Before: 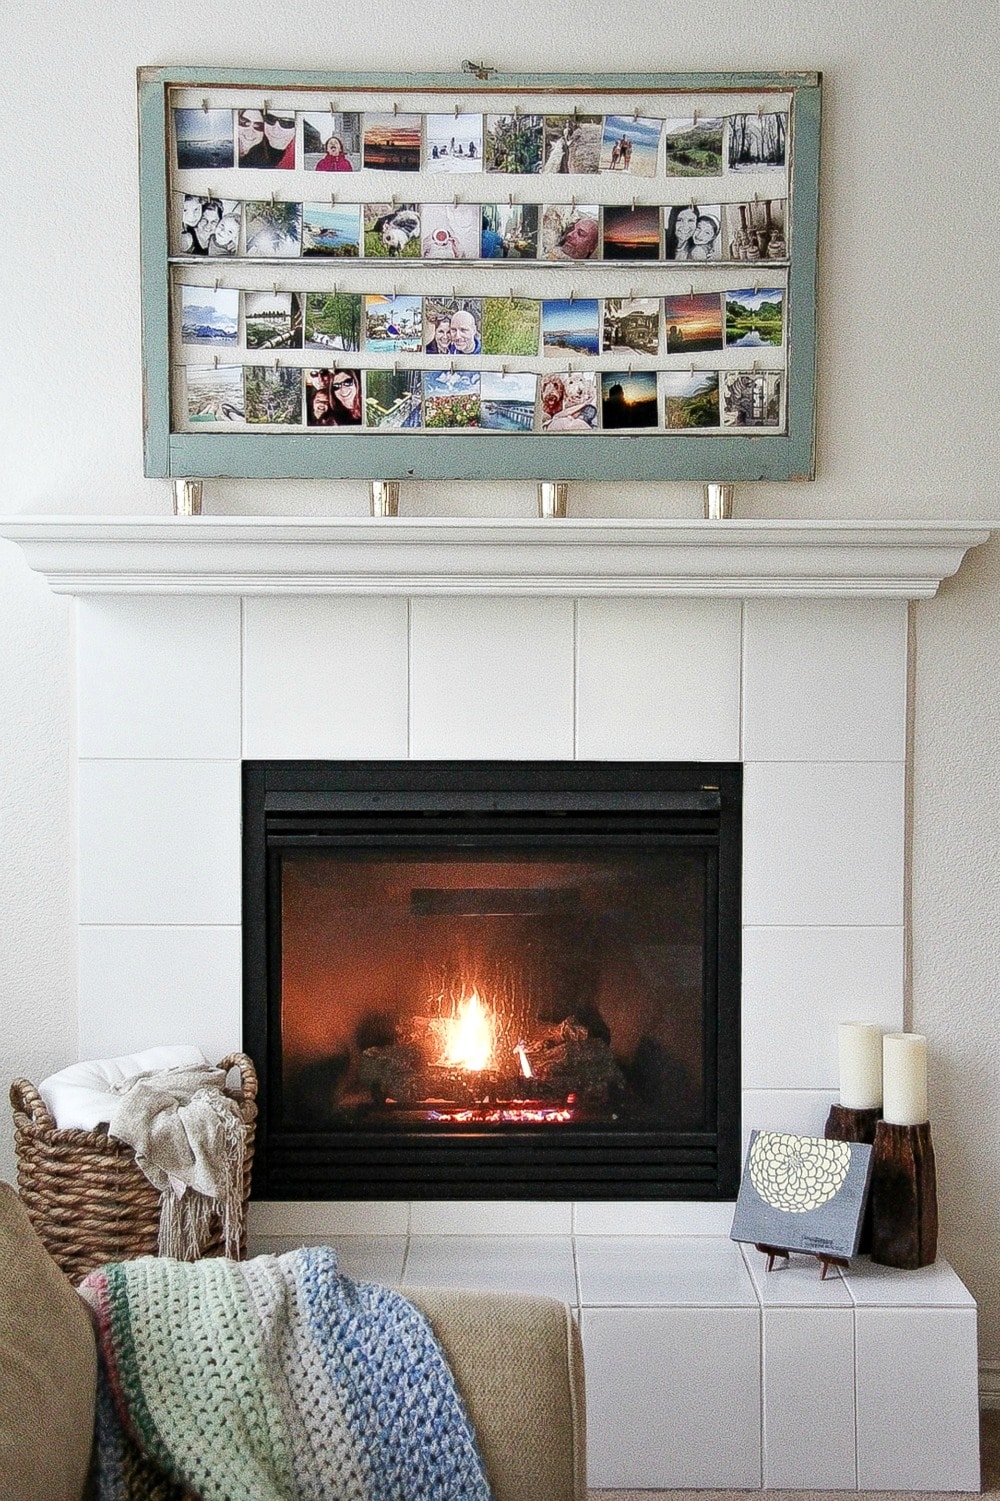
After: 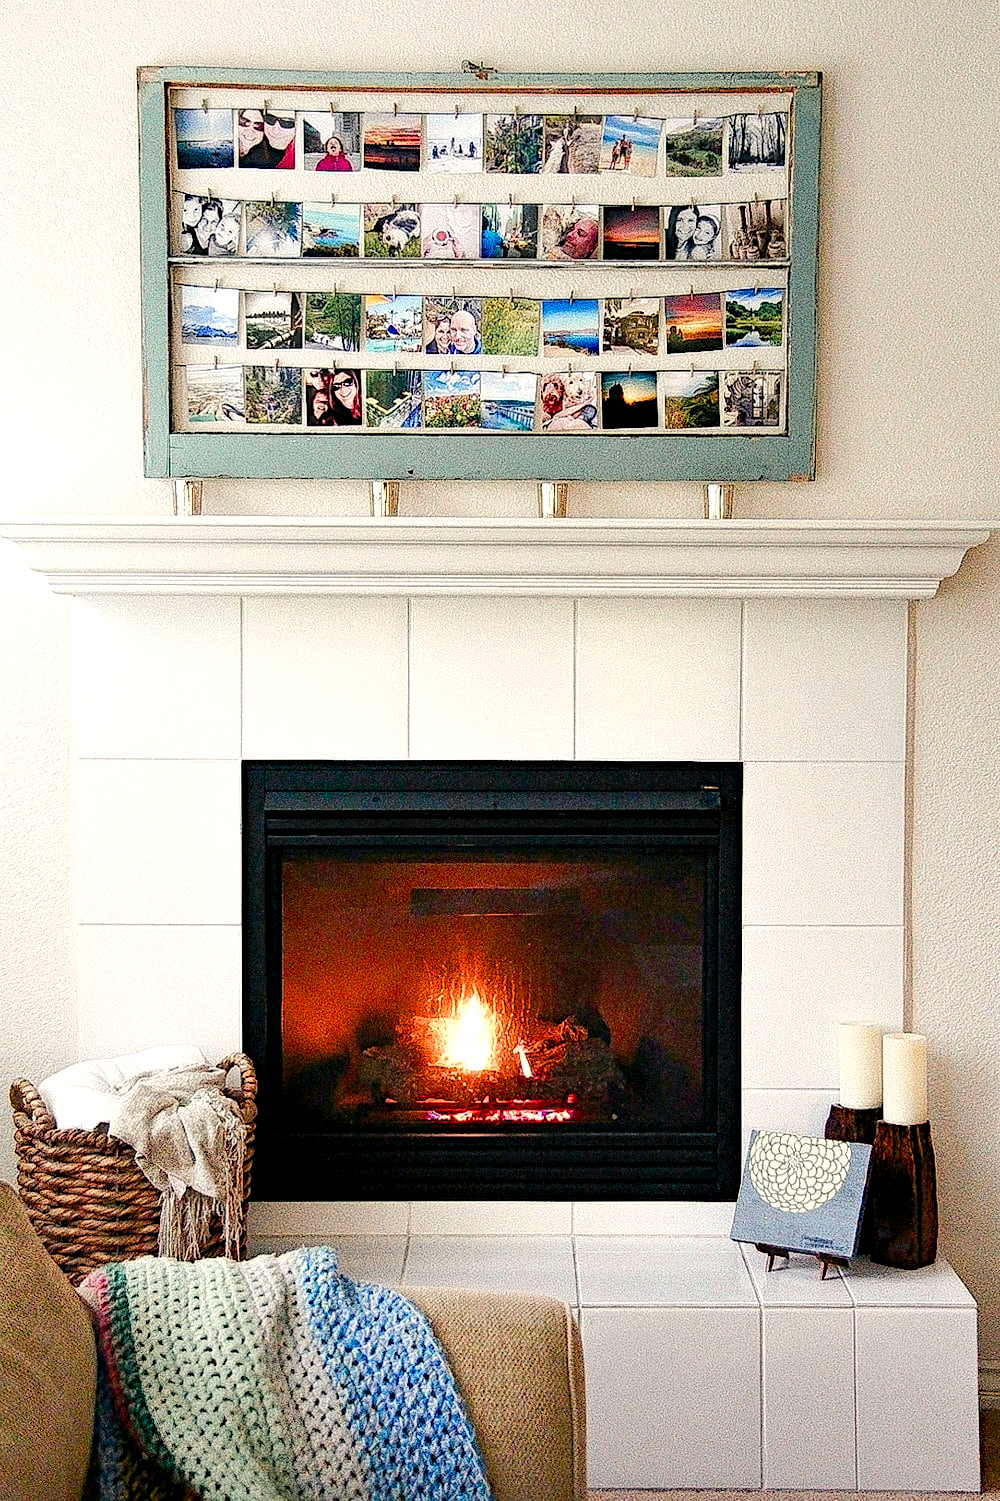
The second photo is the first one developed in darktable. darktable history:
contrast equalizer "soft": y [[0.5, 0.488, 0.462, 0.461, 0.491, 0.5], [0.5 ×6], [0.5 ×6], [0 ×6], [0 ×6]]
diffuse or sharpen "_builtin_sharpen demosaicing | AA filter": edge sensitivity 1, 1st order anisotropy 100%, 2nd order anisotropy 100%, 3rd order anisotropy 100%, 4th order anisotropy 100%, 1st order speed -25%, 2nd order speed -25%, 3rd order speed -25%, 4th order speed -25%
diffuse or sharpen "diffusion": radius span 100, 1st order speed 50%, 2nd order speed 50%, 3rd order speed 50%, 4th order speed 50% | blend: blend mode normal, opacity 10%; mask: uniform (no mask)
haze removal: strength -0.05
rgb primaries "subtle": red hue -0.035, red purity 1.14, green hue 0.035, green purity 1.2, blue hue -0.026, blue purity 1.2
tone equalizer "_builtin_contrast tone curve | soft": -8 EV -0.417 EV, -7 EV -0.389 EV, -6 EV -0.333 EV, -5 EV -0.222 EV, -3 EV 0.222 EV, -2 EV 0.333 EV, -1 EV 0.389 EV, +0 EV 0.417 EV, edges refinement/feathering 500, mask exposure compensation -1.57 EV, preserve details no
color equalizer "pacific": saturation › orange 1.03, saturation › yellow 0.883, saturation › green 0.883, saturation › blue 1.08, saturation › magenta 1.05, hue › orange -4.88, hue › green 8.78, brightness › red 1.06, brightness › orange 1.08, brightness › yellow 0.916, brightness › green 0.916, brightness › cyan 1.04, brightness › blue 1.12, brightness › magenta 1.07
color balance rgb: shadows lift › chroma 3%, shadows lift › hue 240.84°, highlights gain › chroma 3%, highlights gain › hue 73.2°, global offset › luminance -0.5%, perceptual saturation grading › global saturation 20%, perceptual saturation grading › highlights -25%, perceptual saturation grading › shadows 50%, global vibrance 25.26%
